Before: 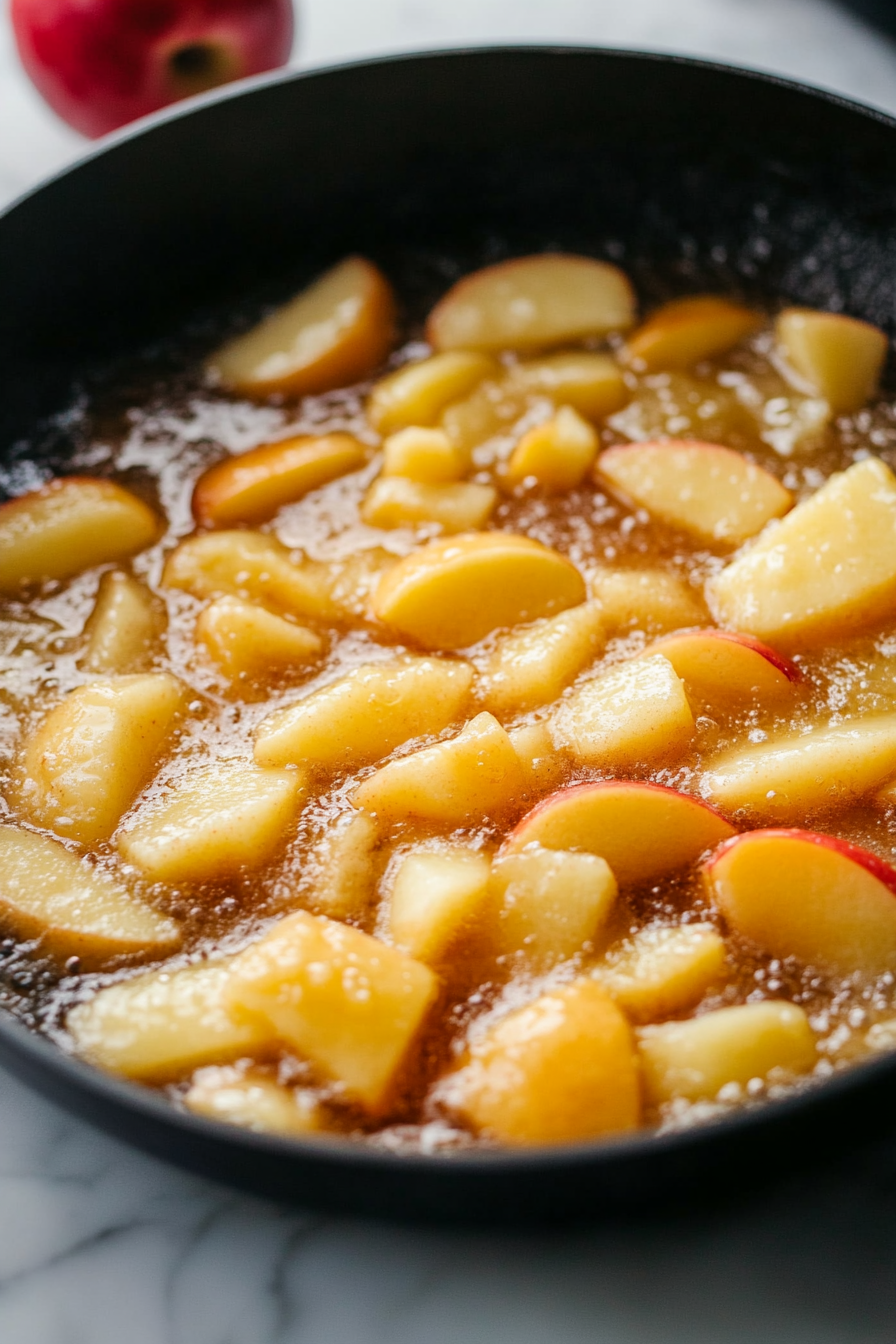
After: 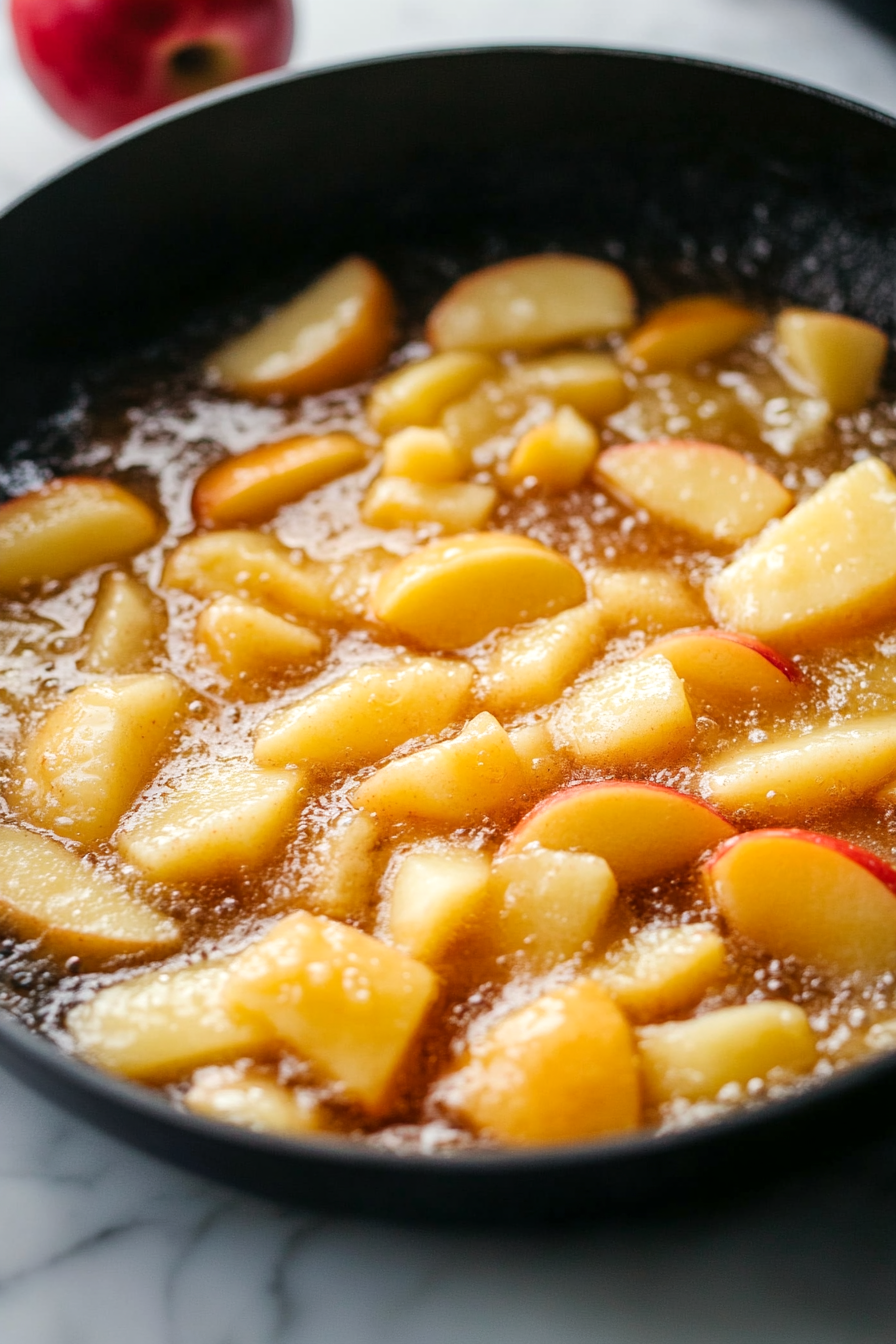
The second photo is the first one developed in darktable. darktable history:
exposure: exposure 0.133 EV, compensate highlight preservation false
